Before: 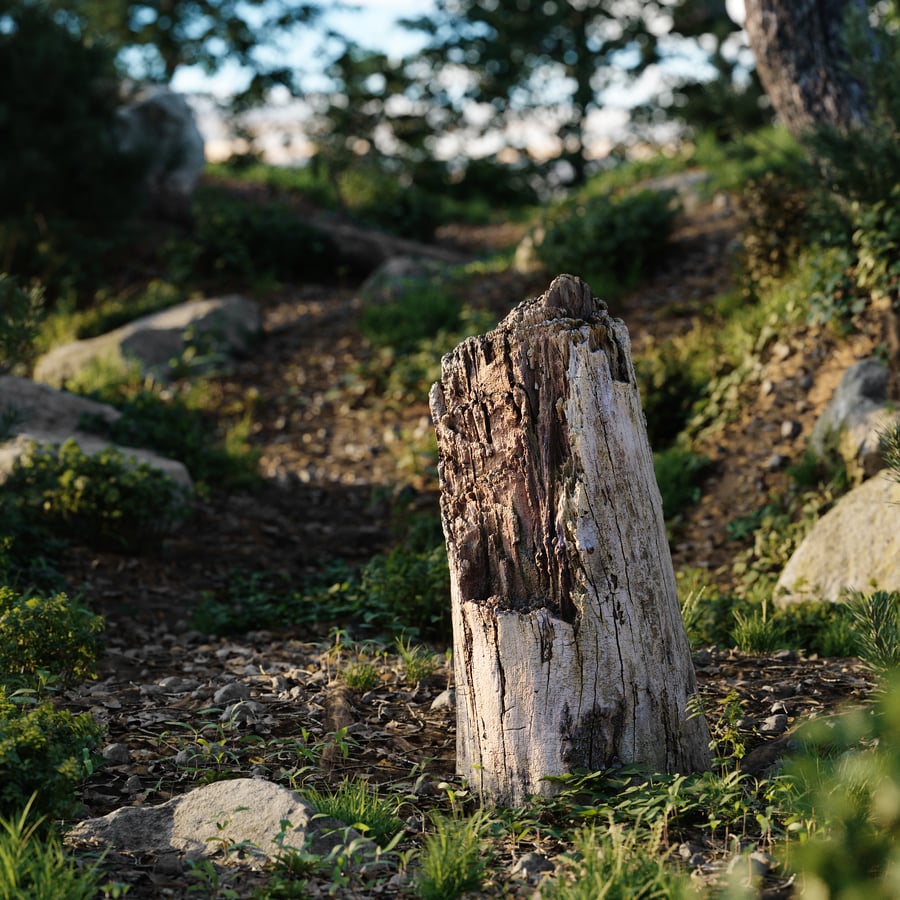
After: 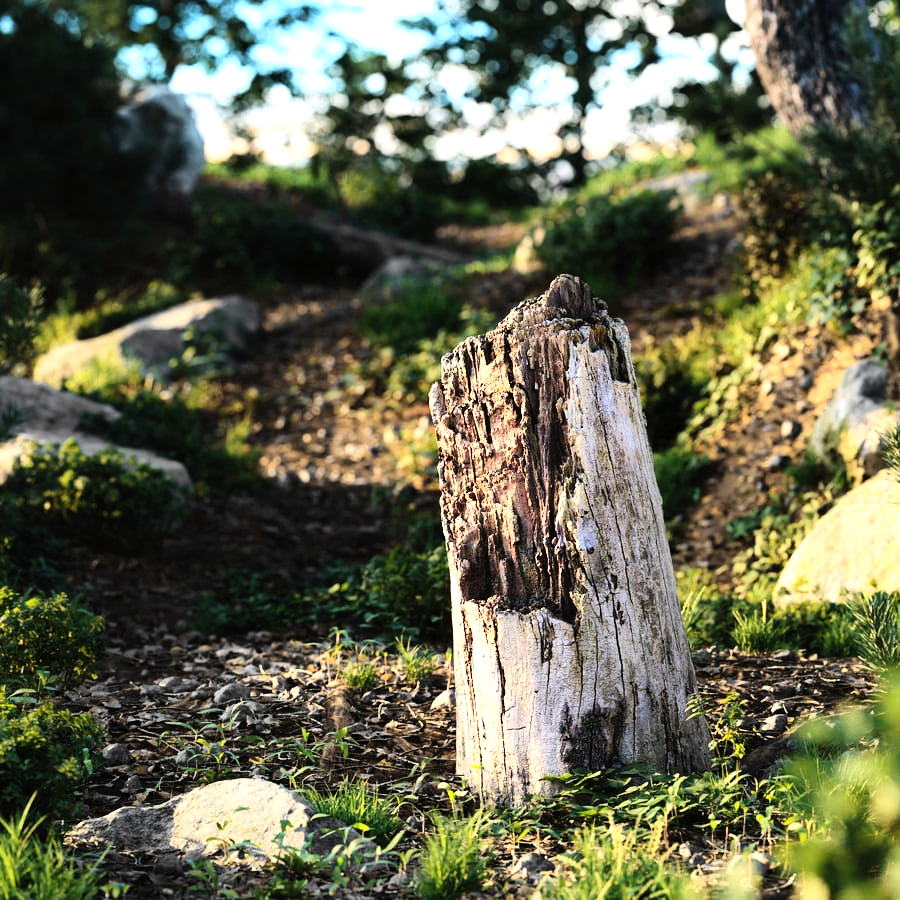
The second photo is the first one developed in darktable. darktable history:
contrast brightness saturation: contrast 0.201, brightness 0.167, saturation 0.217
tone equalizer: -8 EV -1.06 EV, -7 EV -1.04 EV, -6 EV -0.861 EV, -5 EV -0.613 EV, -3 EV 0.551 EV, -2 EV 0.877 EV, -1 EV 1.01 EV, +0 EV 1.06 EV
